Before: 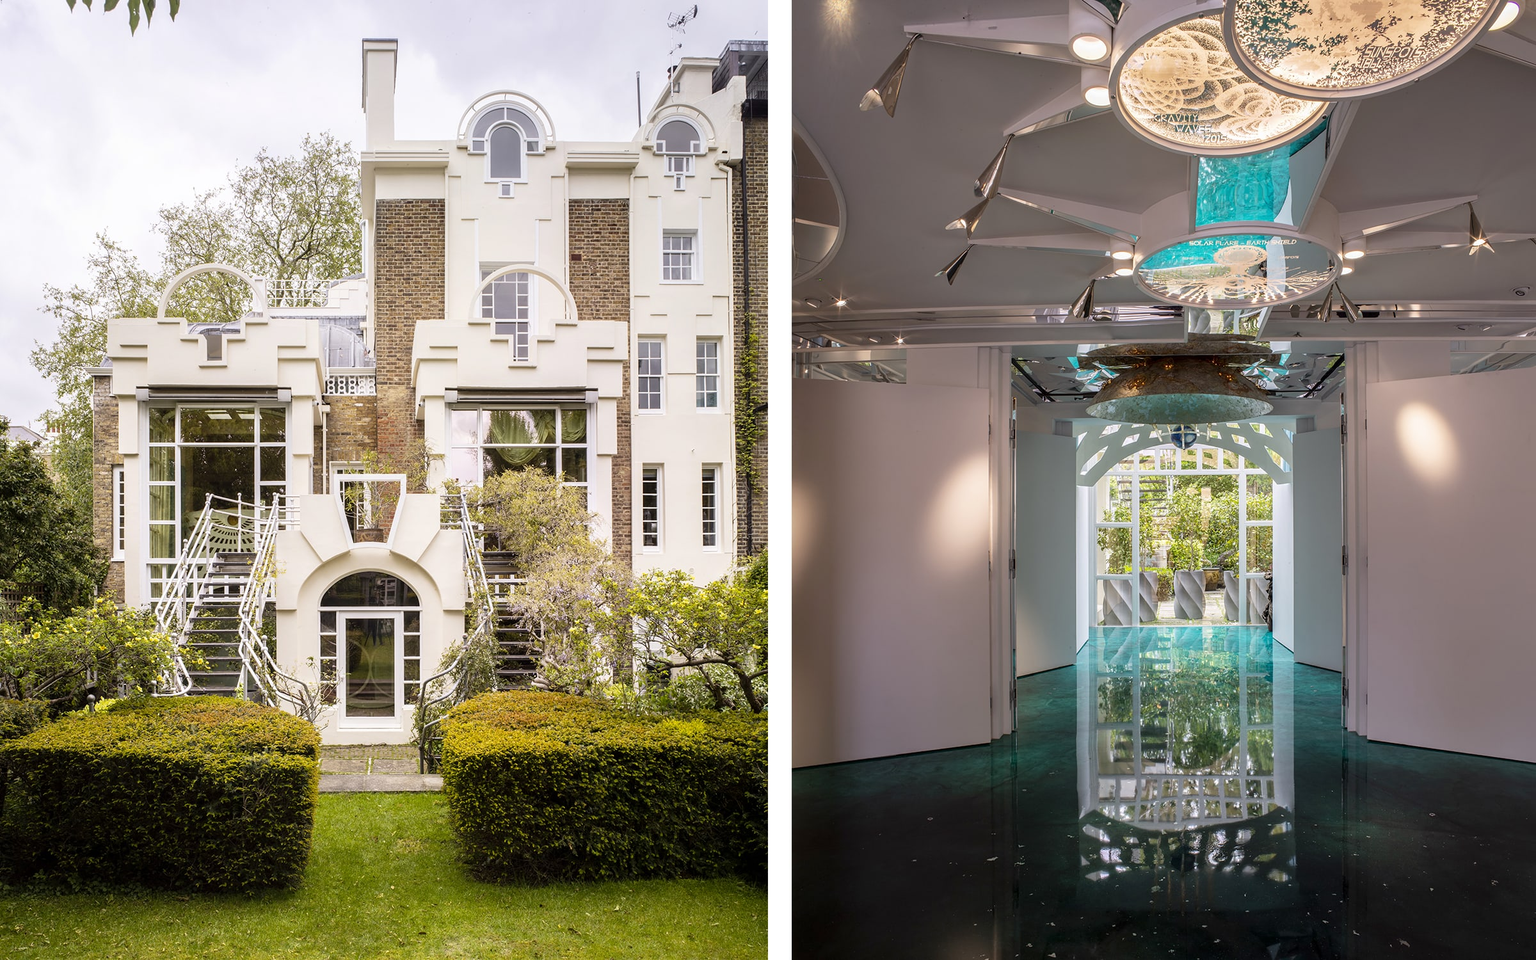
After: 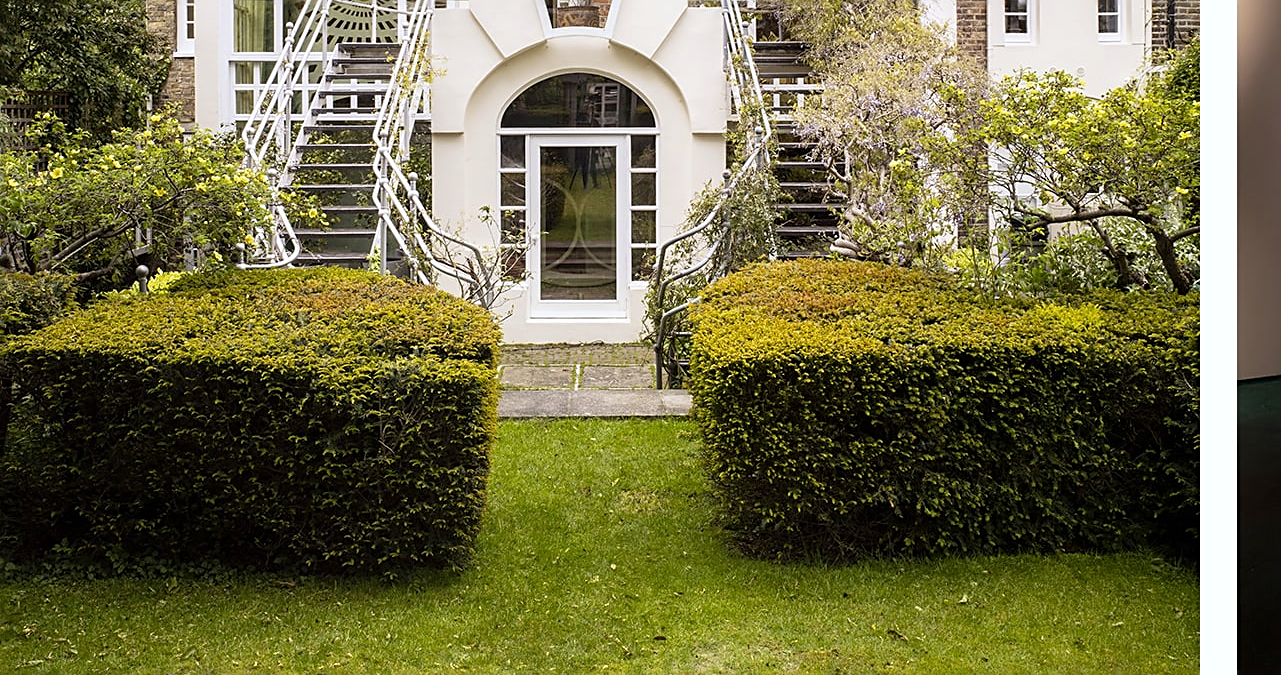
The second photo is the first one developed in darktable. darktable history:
white balance: red 0.982, blue 1.018
sharpen: on, module defaults
crop and rotate: top 54.778%, right 46.61%, bottom 0.159%
